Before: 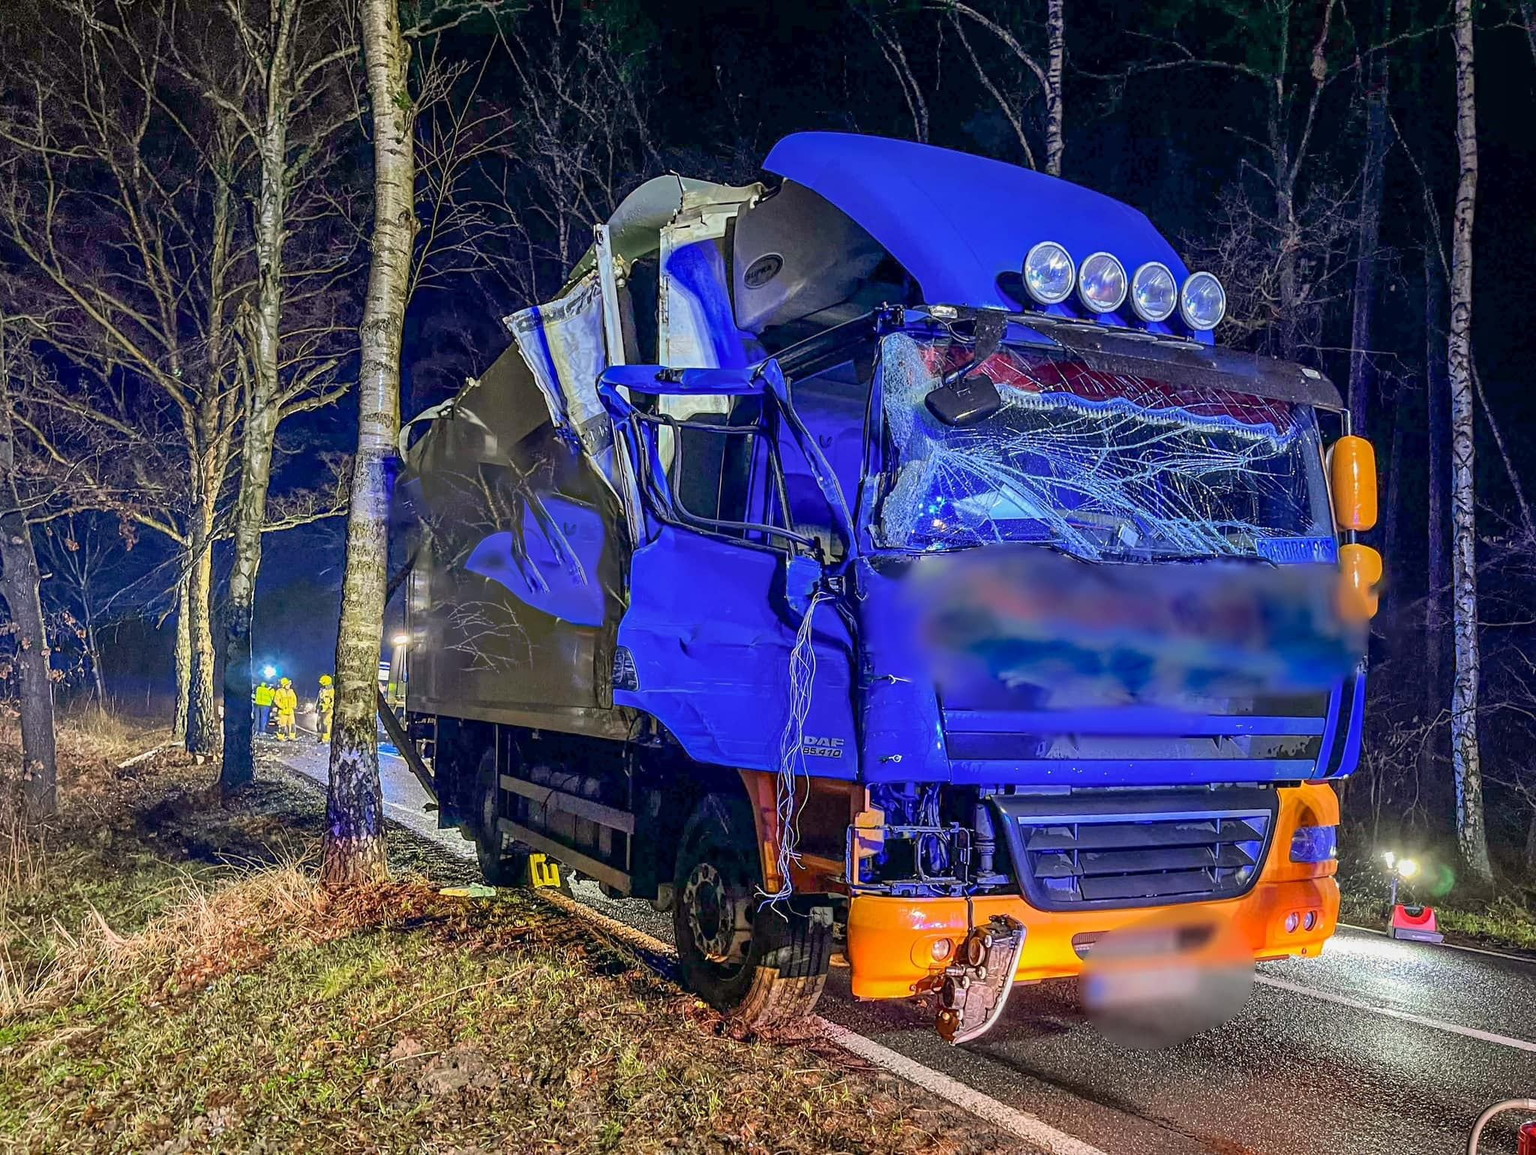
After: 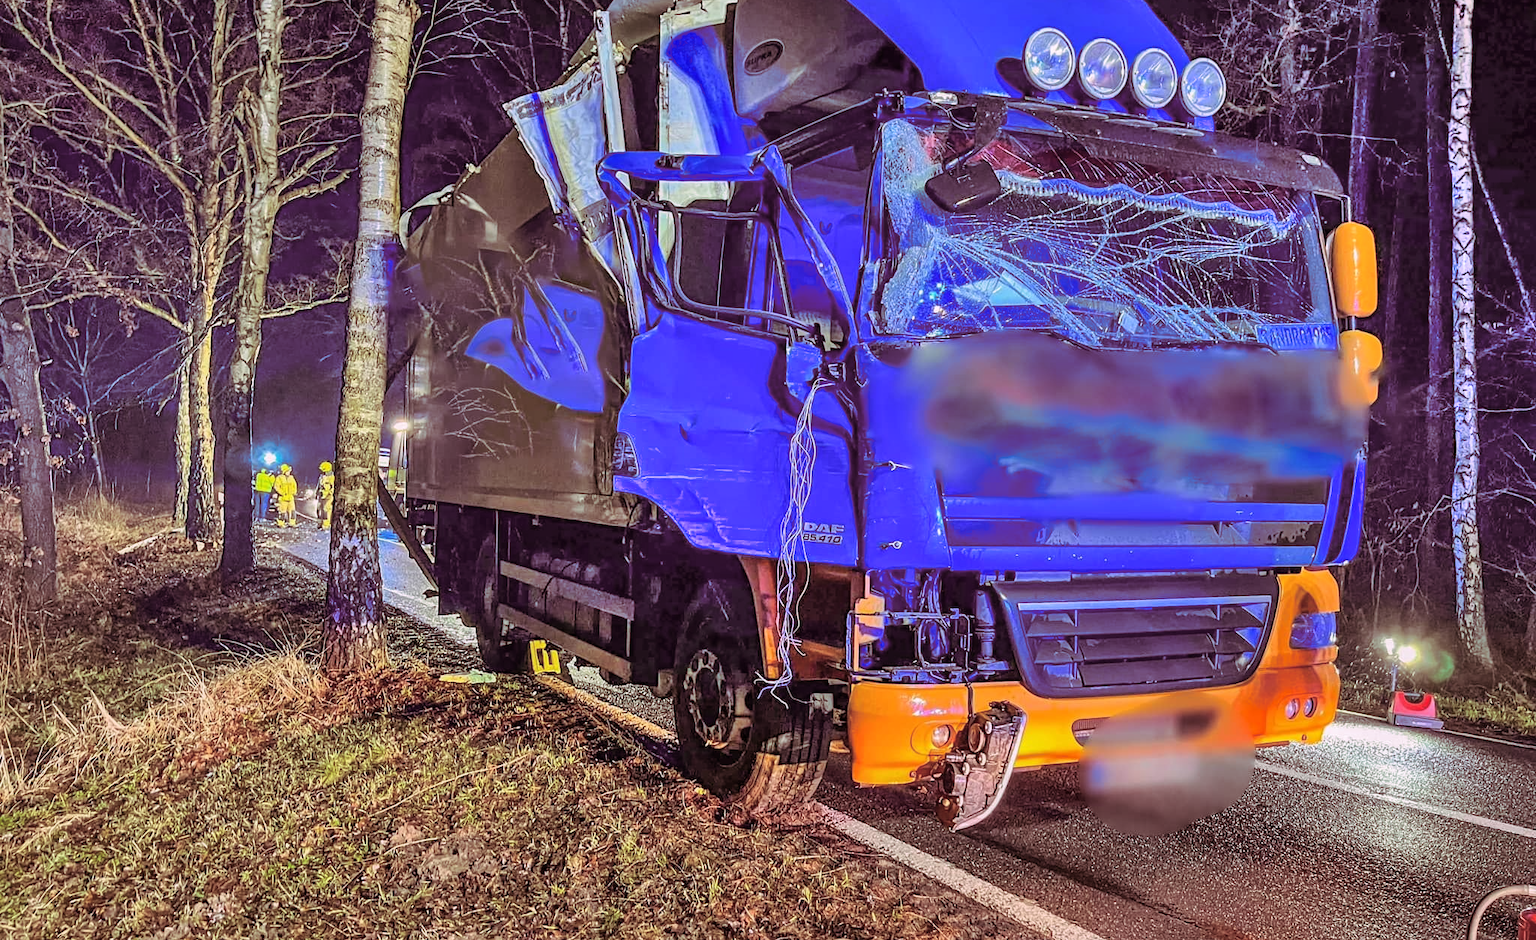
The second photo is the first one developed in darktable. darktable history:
shadows and highlights: shadows 60, highlights -60.23, soften with gaussian
crop and rotate: top 18.507%
split-toning: highlights › hue 298.8°, highlights › saturation 0.73, compress 41.76%
